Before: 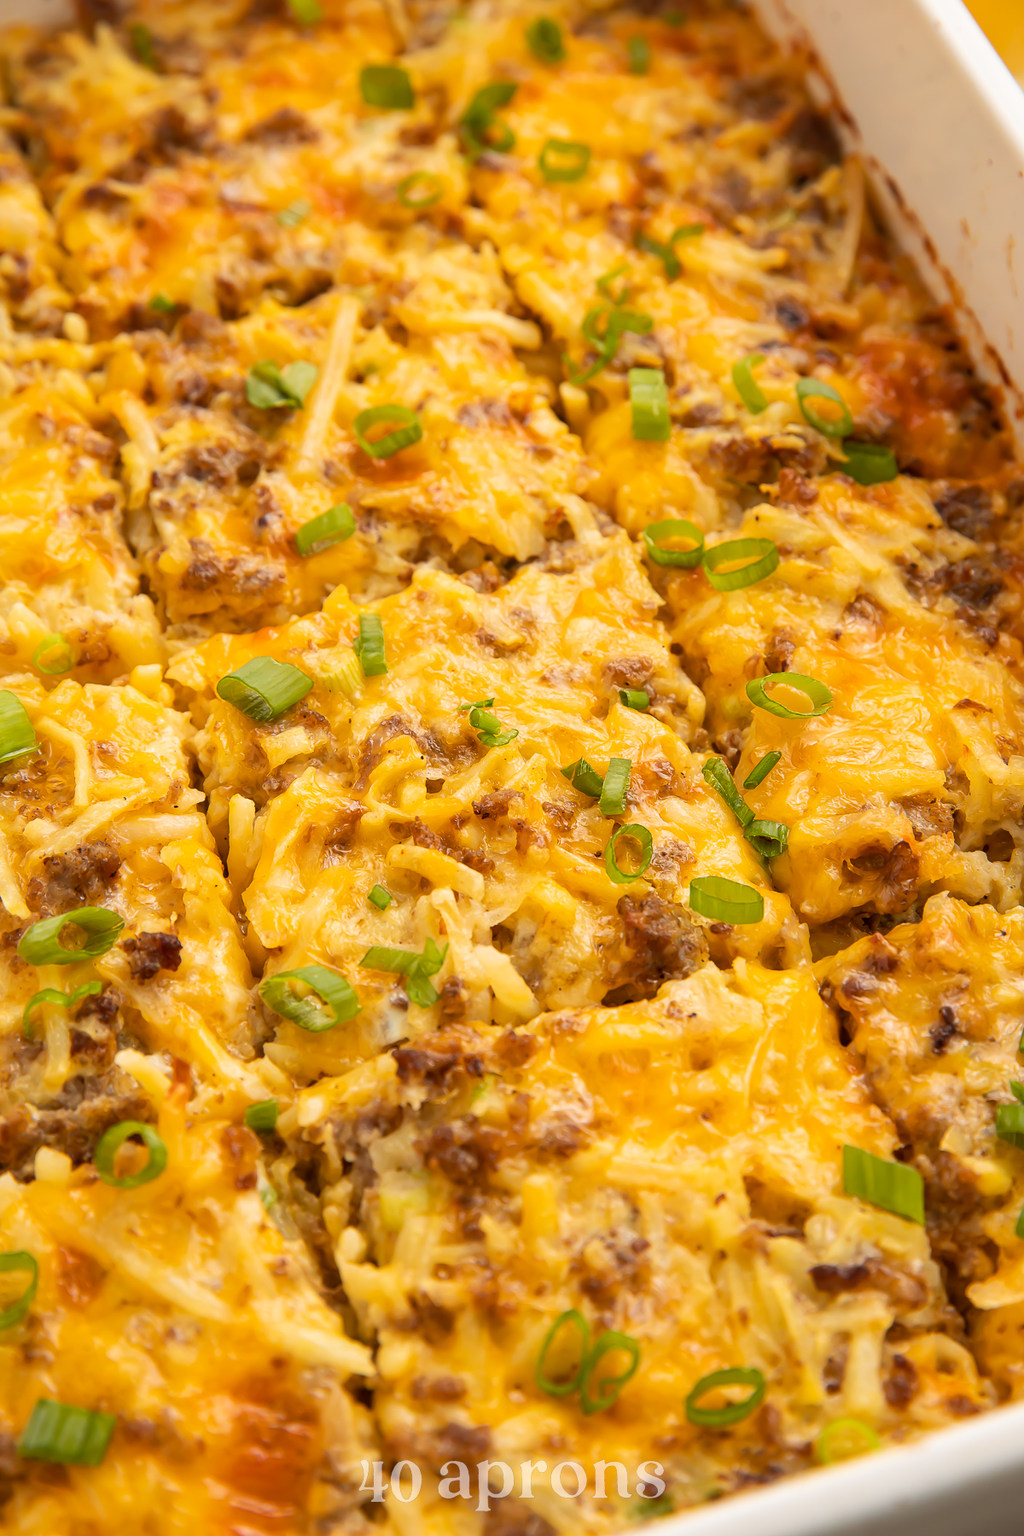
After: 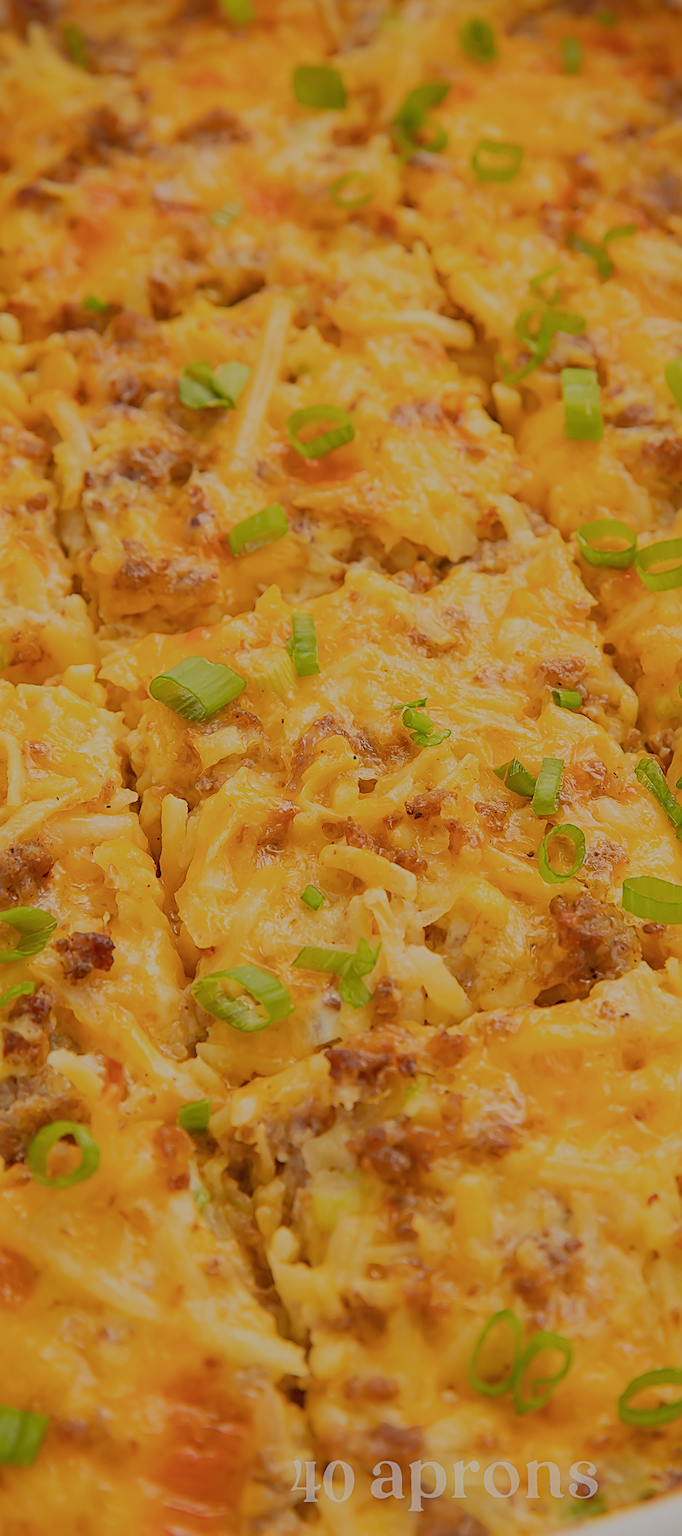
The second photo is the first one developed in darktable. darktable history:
sharpen: on, module defaults
filmic rgb: black relative exposure -13 EV, threshold 3 EV, target white luminance 85%, hardness 6.3, latitude 42.11%, contrast 0.858, shadows ↔ highlights balance 8.63%, color science v4 (2020), enable highlight reconstruction true
crop and rotate: left 6.617%, right 26.717%
color balance rgb: contrast -30%
